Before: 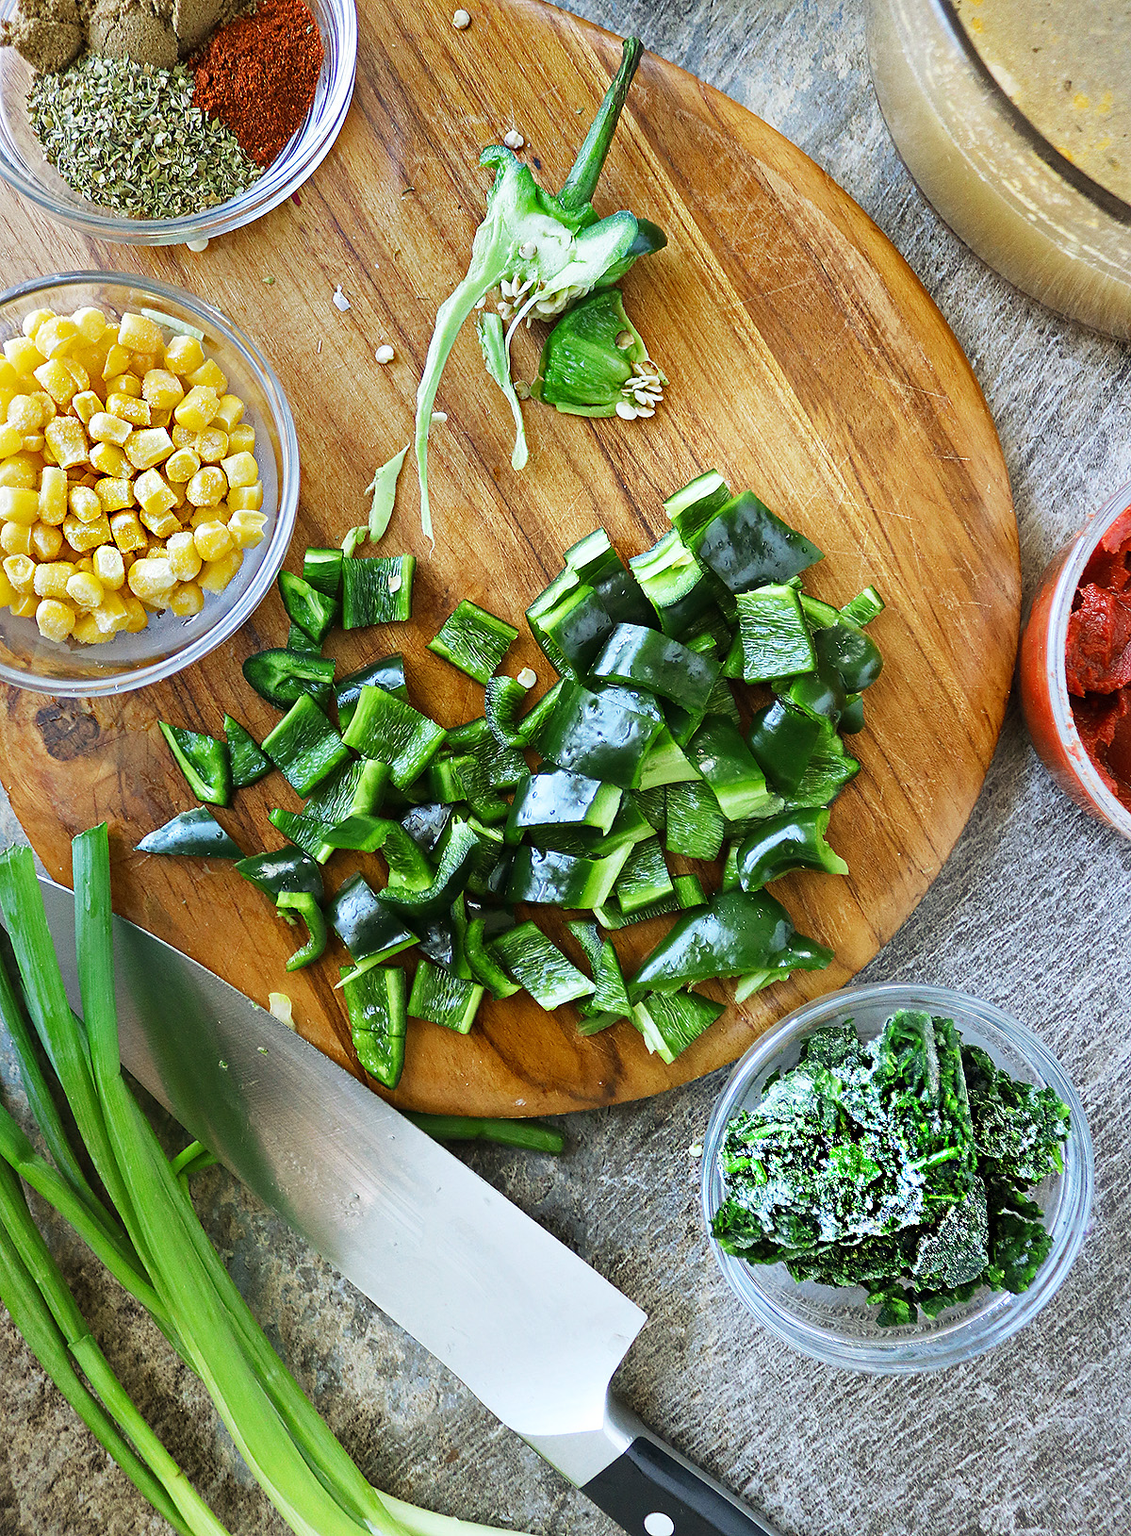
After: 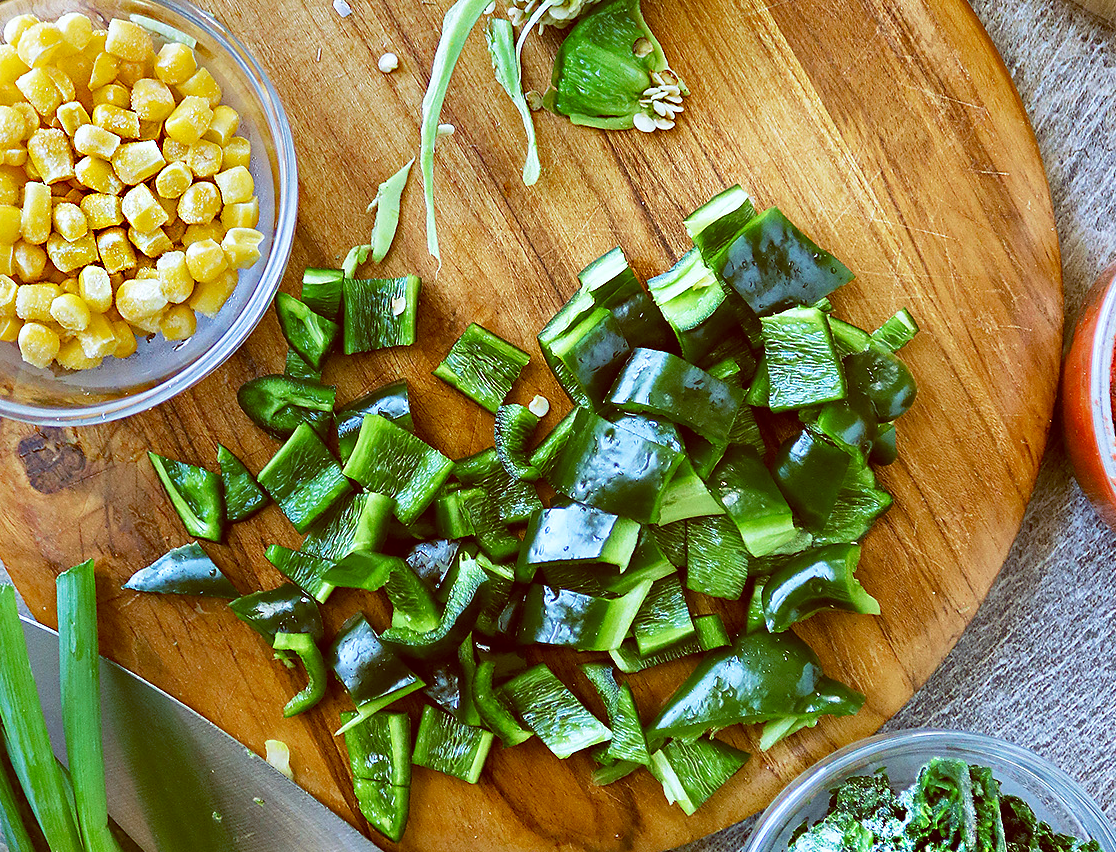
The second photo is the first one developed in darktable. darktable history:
crop: left 1.744%, top 19.225%, right 5.069%, bottom 28.357%
velvia: on, module defaults
color balance: lift [1, 1.015, 1.004, 0.985], gamma [1, 0.958, 0.971, 1.042], gain [1, 0.956, 0.977, 1.044]
